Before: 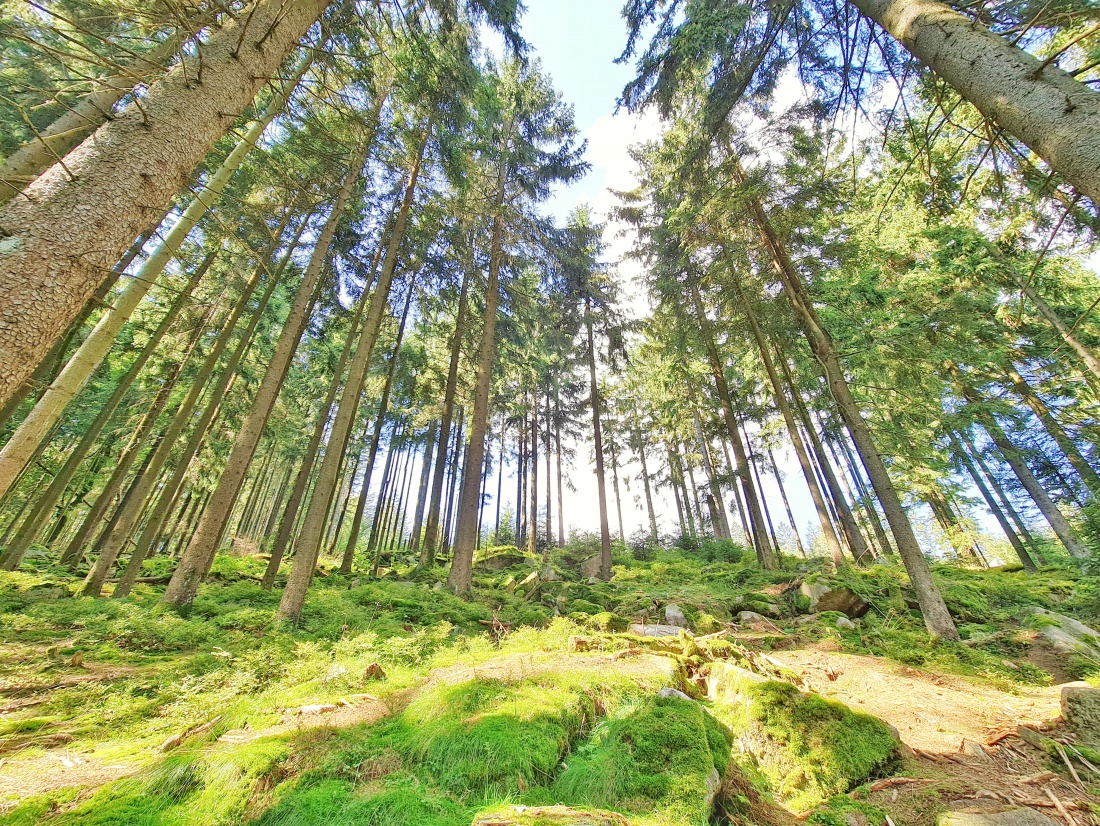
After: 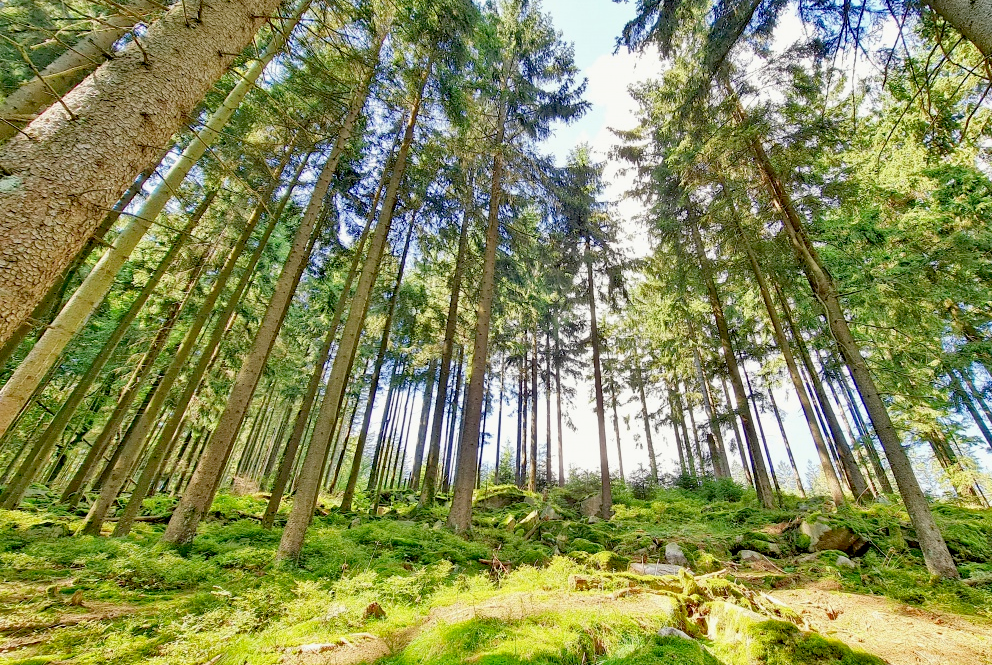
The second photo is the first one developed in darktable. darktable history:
exposure: black level correction 0.029, exposure -0.074 EV, compensate exposure bias true, compensate highlight preservation false
crop: top 7.4%, right 9.765%, bottom 12.069%
shadows and highlights: highlights color adjustment 56.78%, low approximation 0.01, soften with gaussian
